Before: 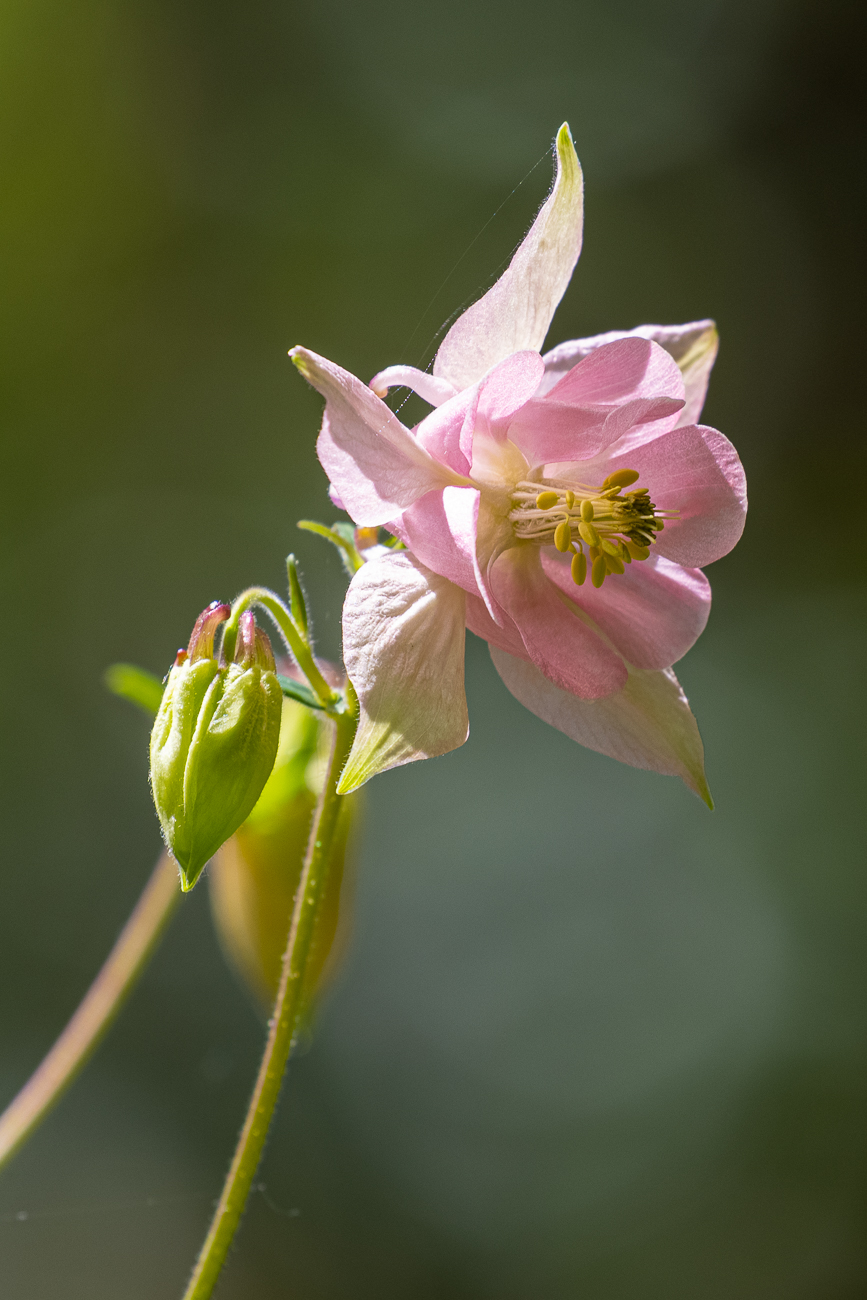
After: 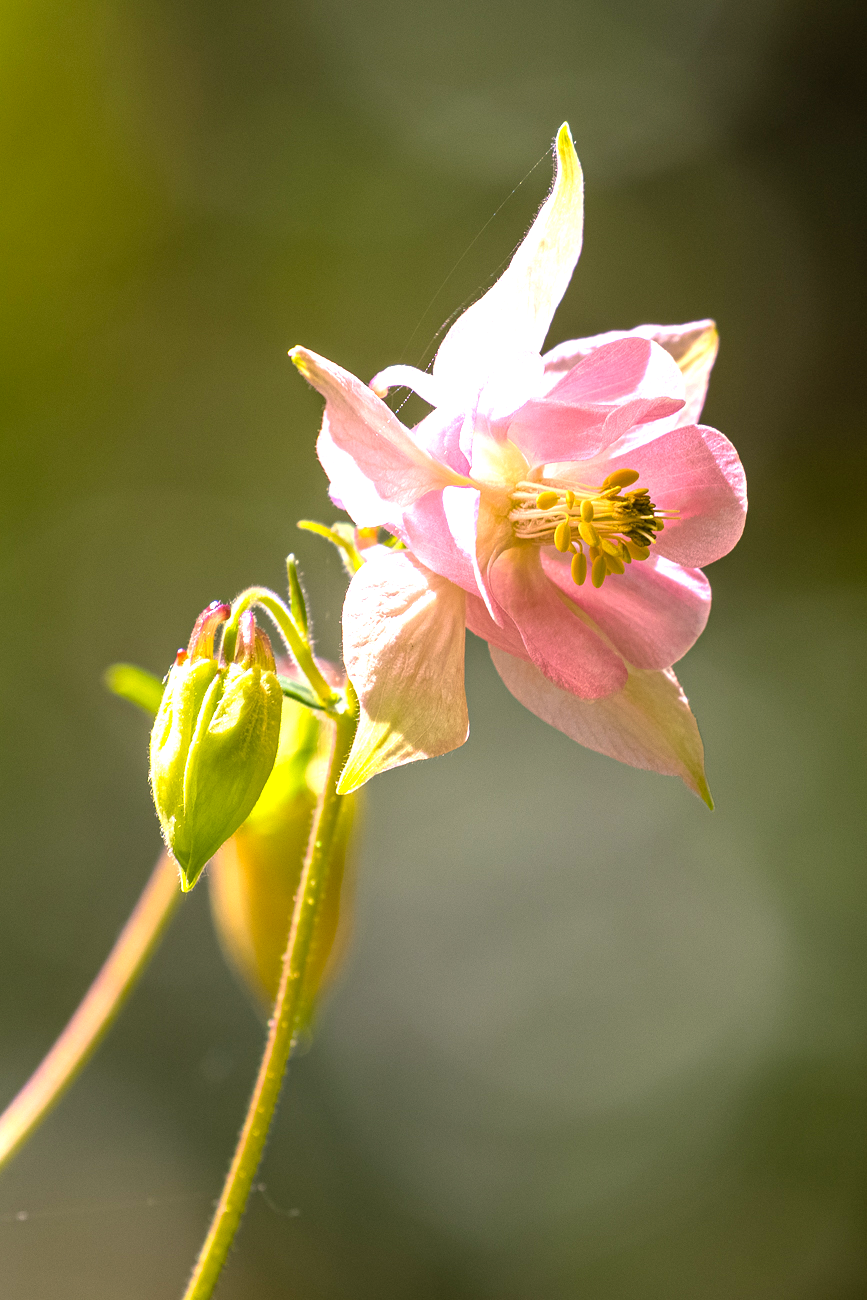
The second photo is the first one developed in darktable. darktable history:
levels: levels [0, 0.374, 0.749]
color correction: highlights a* 11.98, highlights b* 11.58
